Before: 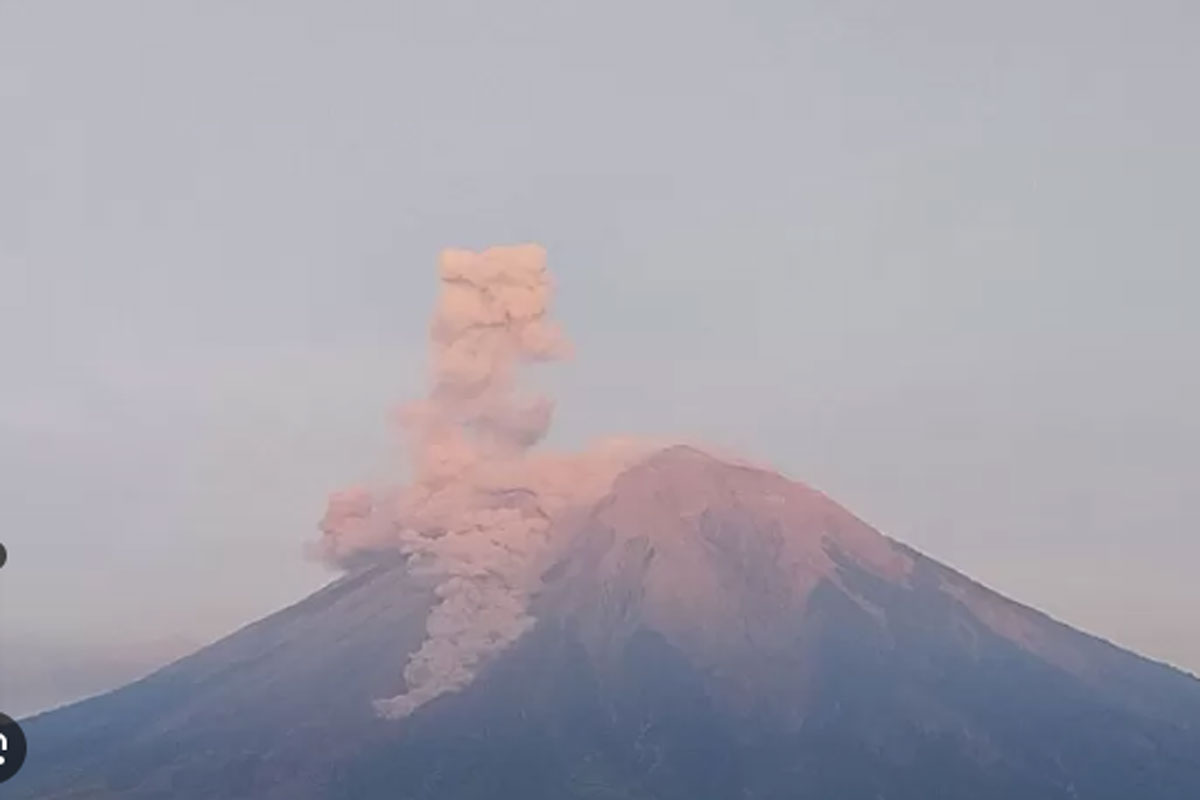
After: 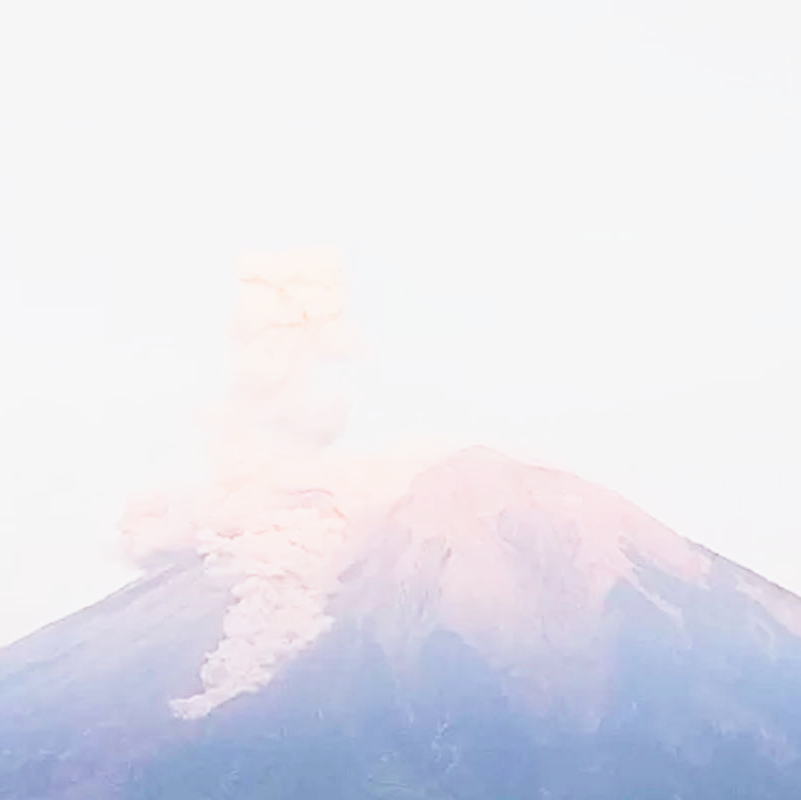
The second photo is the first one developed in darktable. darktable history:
sharpen: amount 0.217
crop: left 16.972%, right 16.25%
tone curve: curves: ch0 [(0, 0) (0.003, 0.003) (0.011, 0.011) (0.025, 0.026) (0.044, 0.045) (0.069, 0.087) (0.1, 0.141) (0.136, 0.202) (0.177, 0.271) (0.224, 0.357) (0.277, 0.461) (0.335, 0.583) (0.399, 0.685) (0.468, 0.782) (0.543, 0.867) (0.623, 0.927) (0.709, 0.96) (0.801, 0.975) (0.898, 0.987) (1, 1)], preserve colors none
